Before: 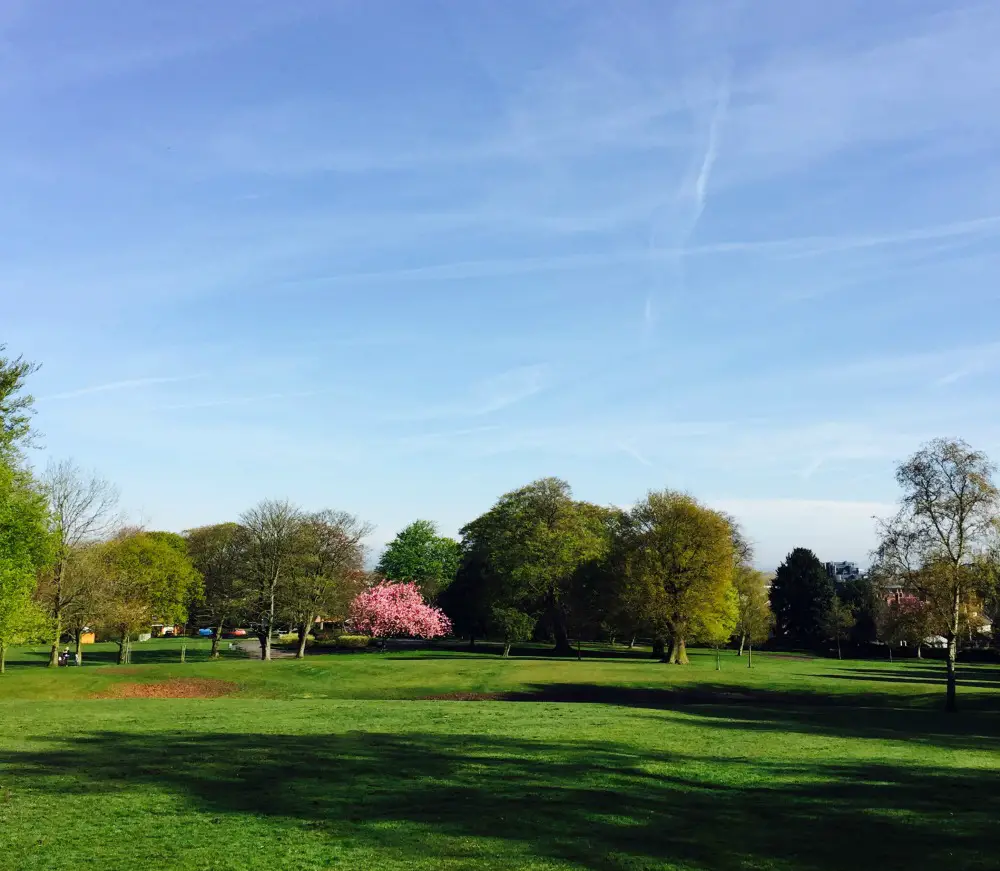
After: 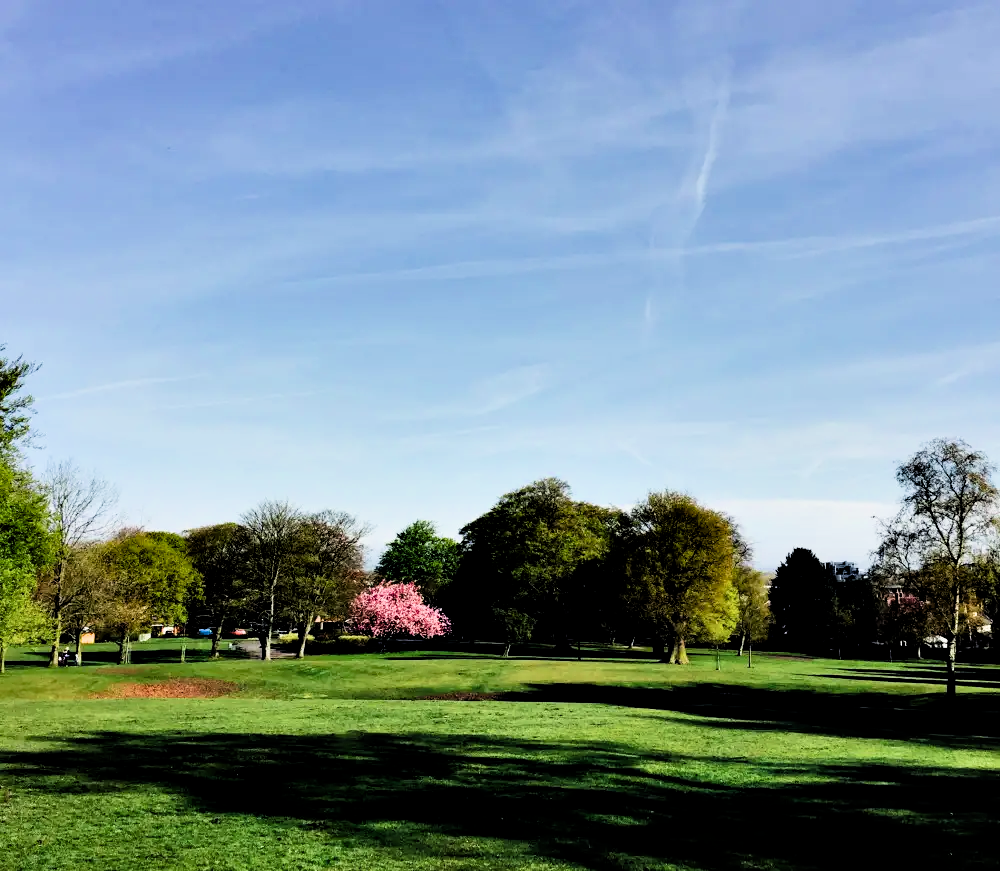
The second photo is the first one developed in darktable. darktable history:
filmic rgb: middle gray luminance 12.79%, black relative exposure -10.09 EV, white relative exposure 3.46 EV, target black luminance 0%, hardness 5.68, latitude 45.03%, contrast 1.228, highlights saturation mix 6.16%, shadows ↔ highlights balance 27.59%
contrast equalizer: octaves 7, y [[0.6 ×6], [0.55 ×6], [0 ×6], [0 ×6], [0 ×6]]
